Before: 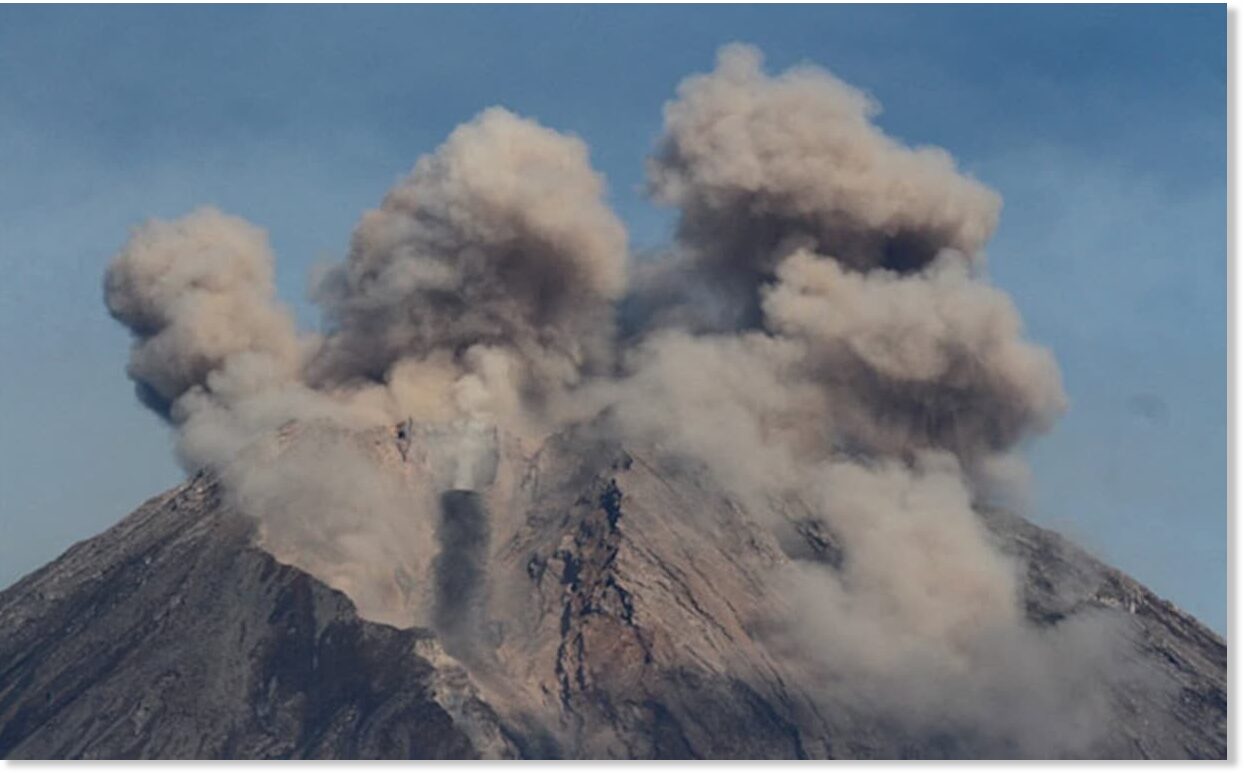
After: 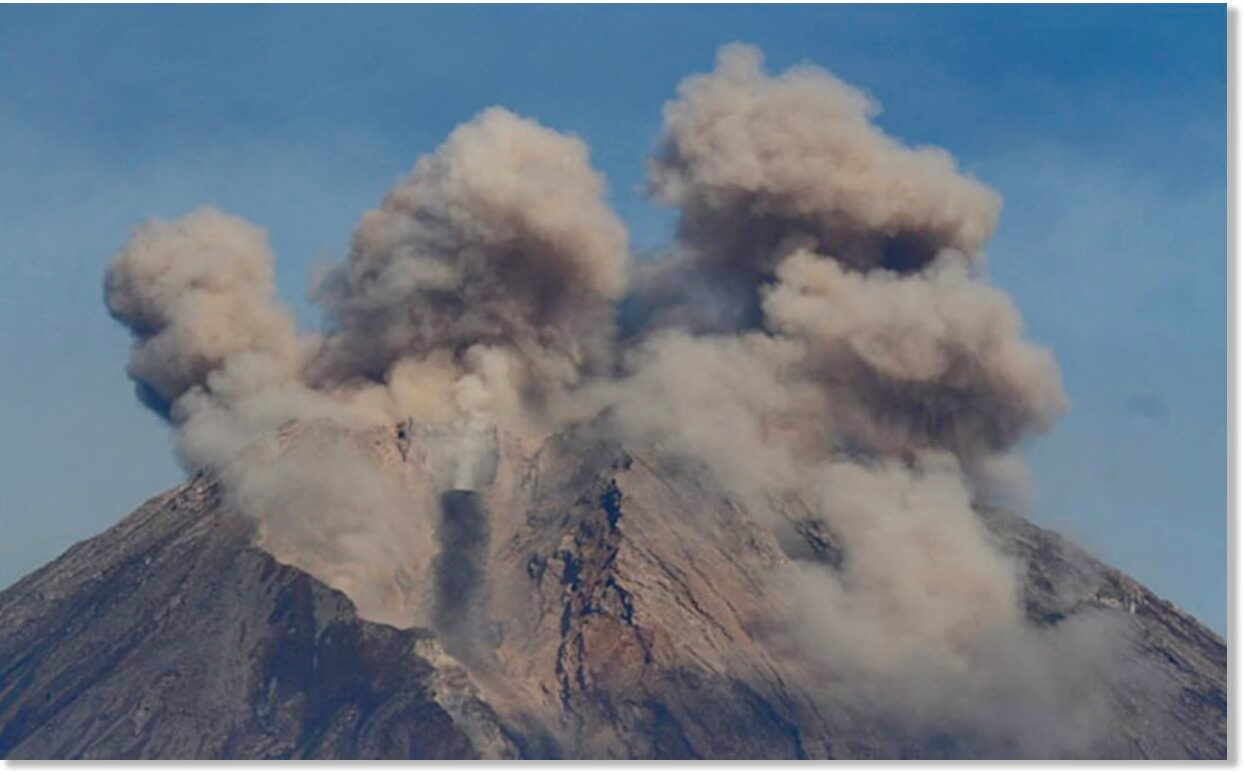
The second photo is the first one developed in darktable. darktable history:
shadows and highlights: on, module defaults
color balance rgb: perceptual saturation grading › global saturation 20%, perceptual saturation grading › highlights -25%, perceptual saturation grading › shadows 50%
